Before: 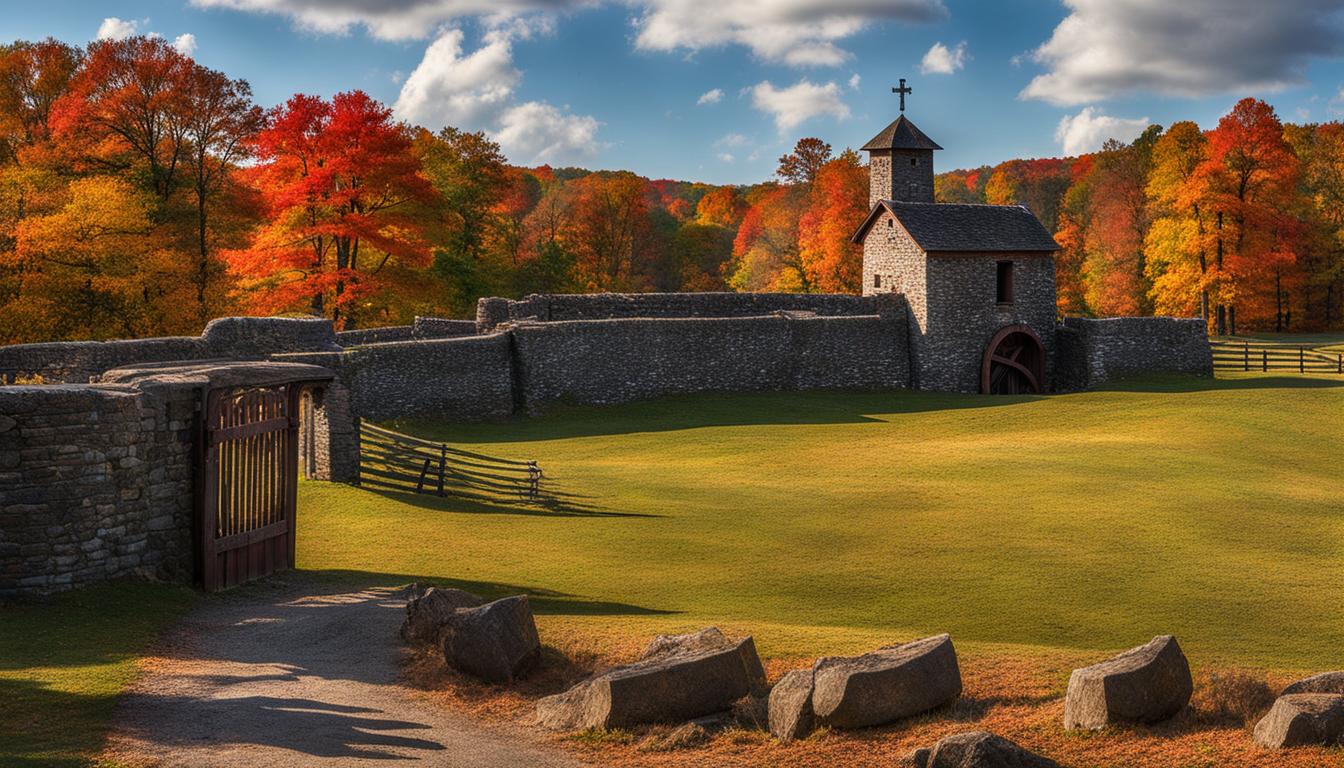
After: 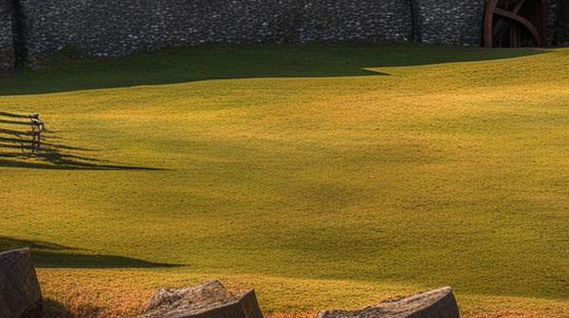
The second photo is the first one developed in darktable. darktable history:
crop: left 37.088%, top 45.2%, right 20.508%, bottom 13.345%
